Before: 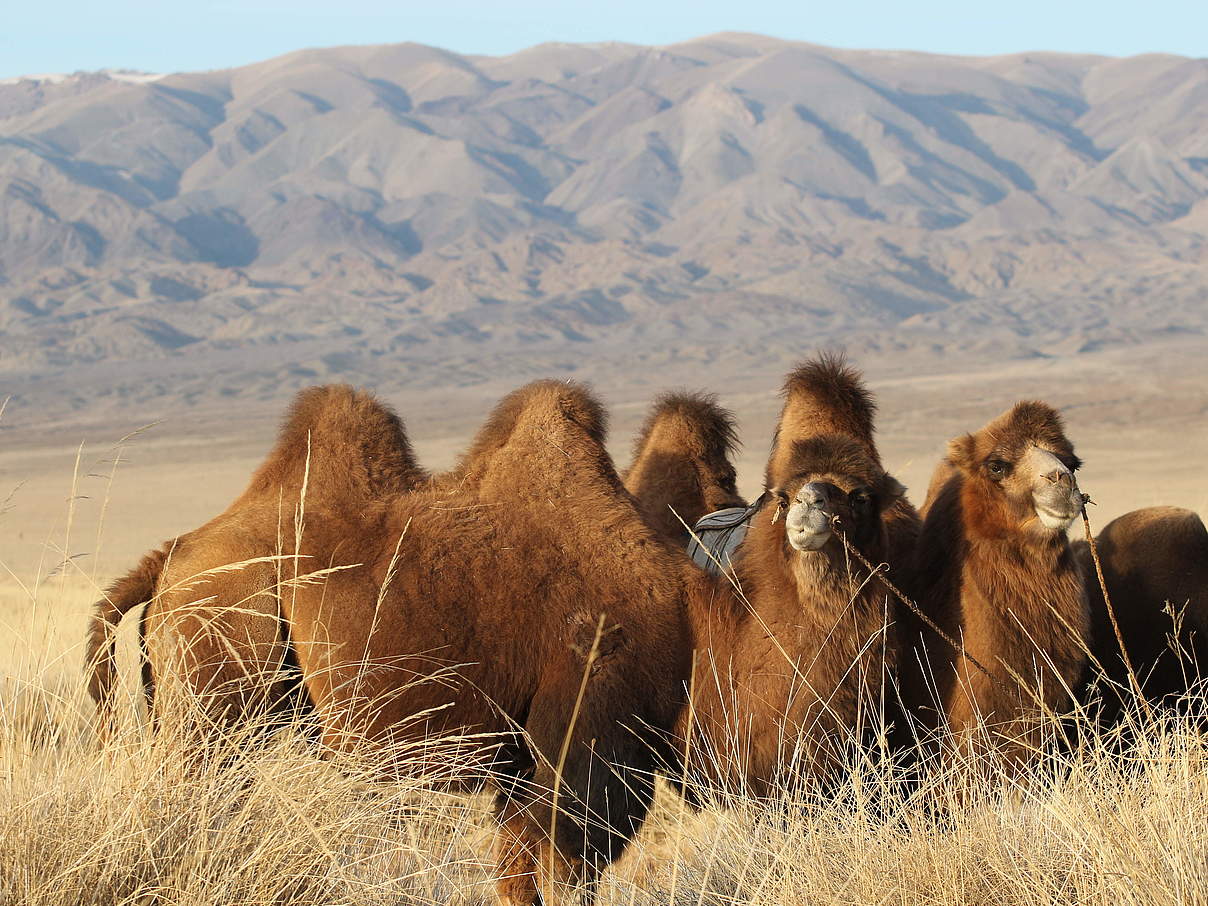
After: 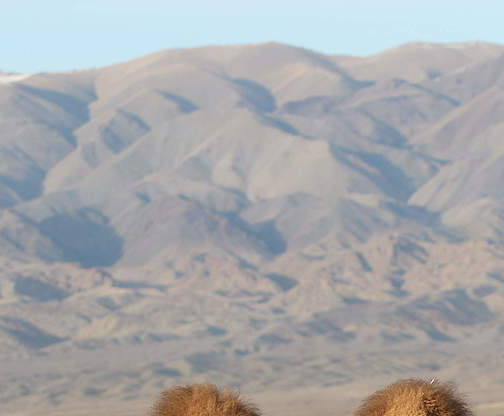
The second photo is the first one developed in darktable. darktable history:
crop and rotate: left 11.271%, top 0.108%, right 46.937%, bottom 53.902%
